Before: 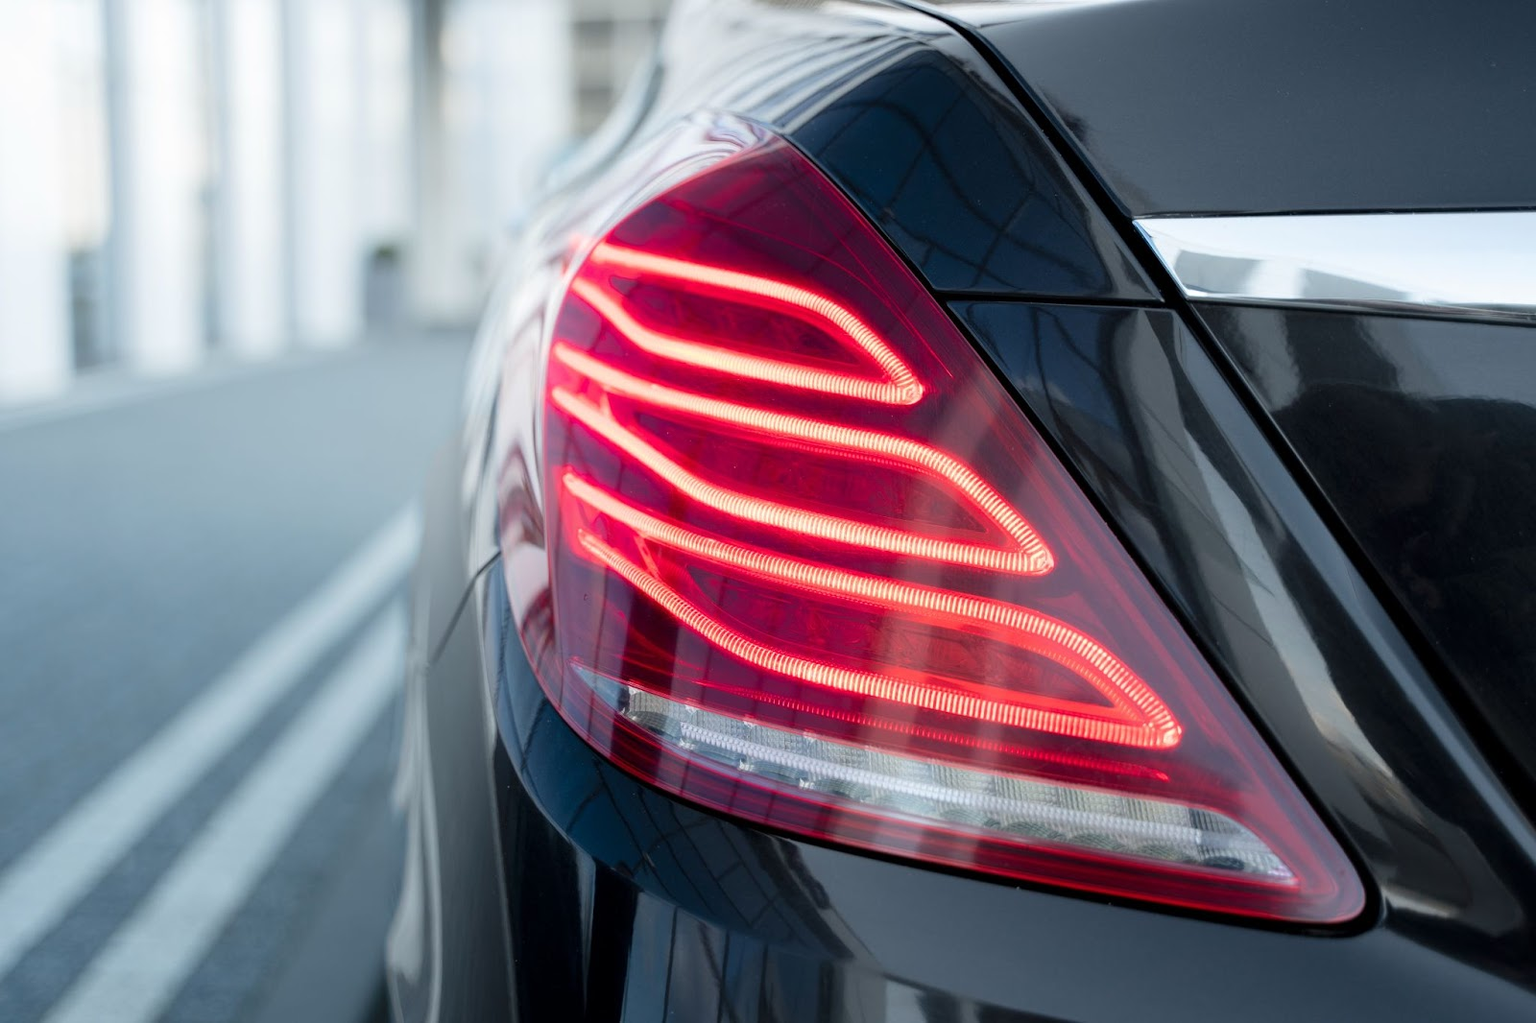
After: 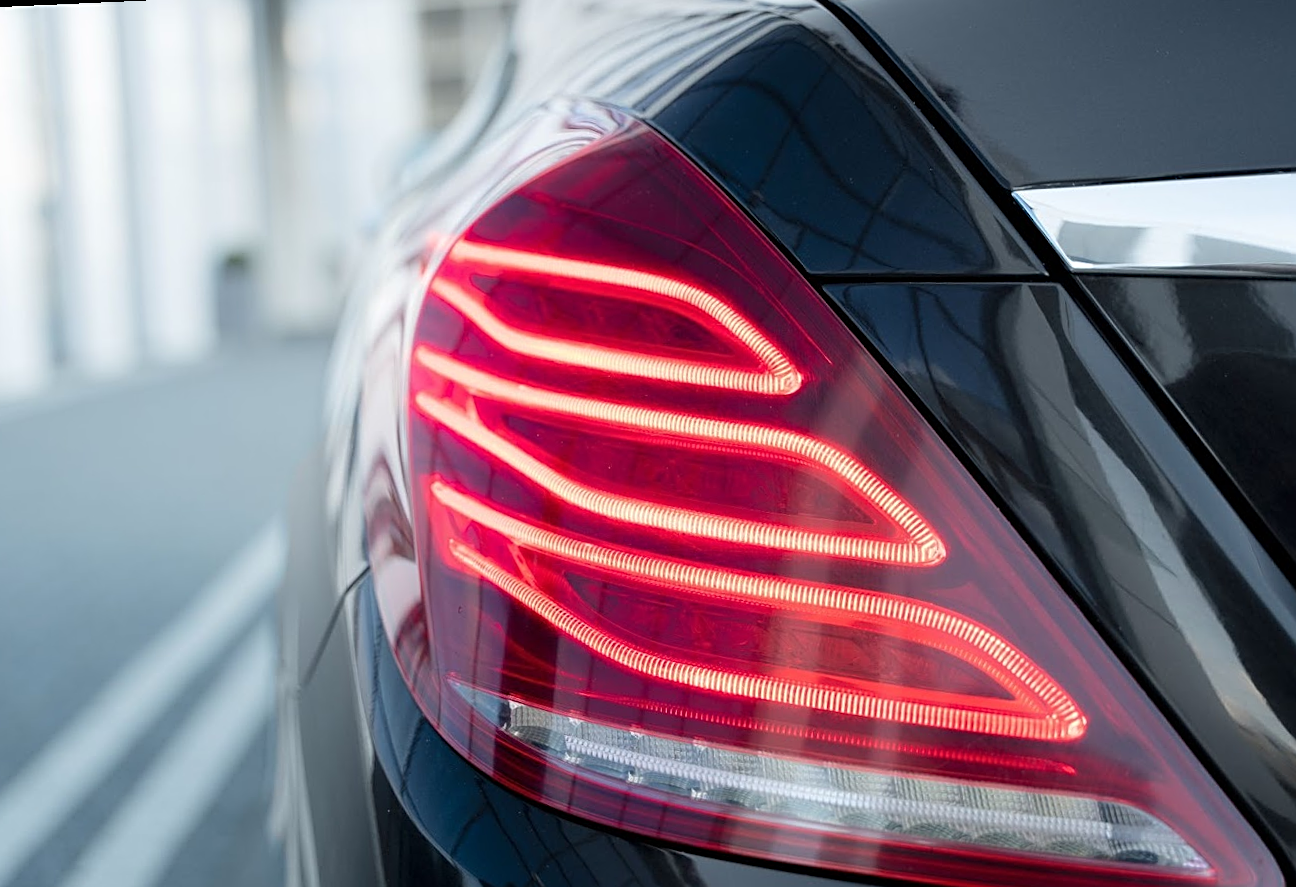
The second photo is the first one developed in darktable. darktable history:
rotate and perspective: rotation -2.56°, automatic cropping off
sharpen: on, module defaults
crop and rotate: left 10.77%, top 5.1%, right 10.41%, bottom 16.76%
